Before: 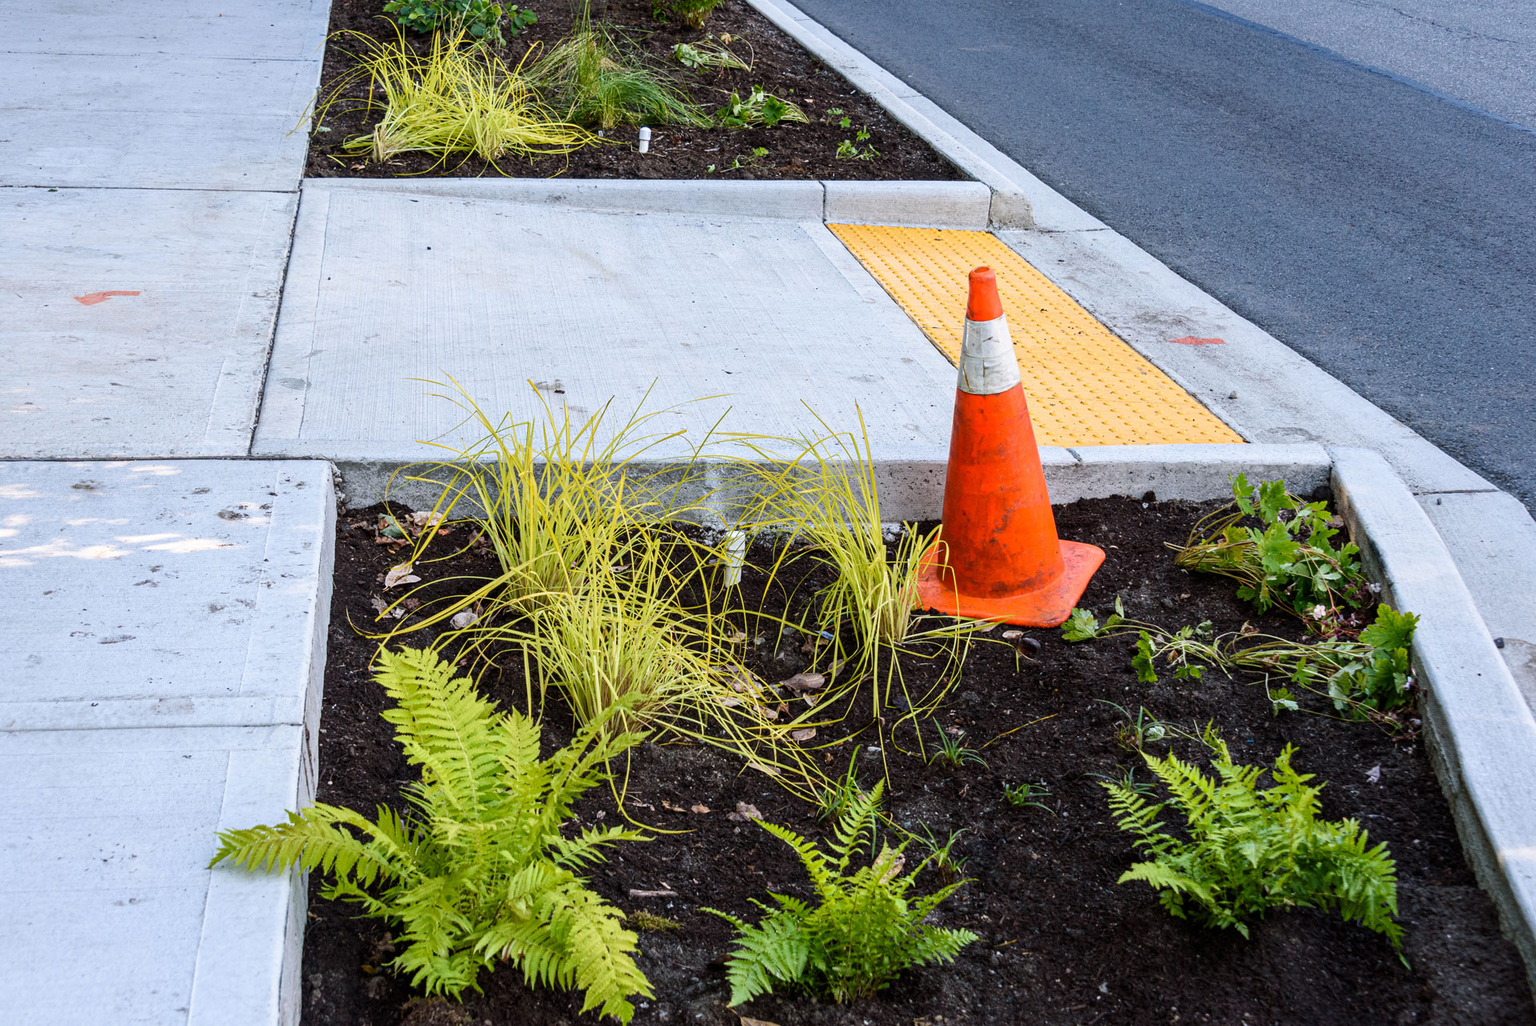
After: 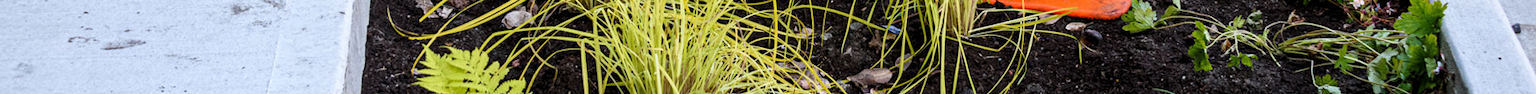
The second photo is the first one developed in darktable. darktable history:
crop and rotate: top 59.084%, bottom 30.916%
rotate and perspective: rotation -0.013°, lens shift (vertical) -0.027, lens shift (horizontal) 0.178, crop left 0.016, crop right 0.989, crop top 0.082, crop bottom 0.918
levels: levels [0.026, 0.507, 0.987]
